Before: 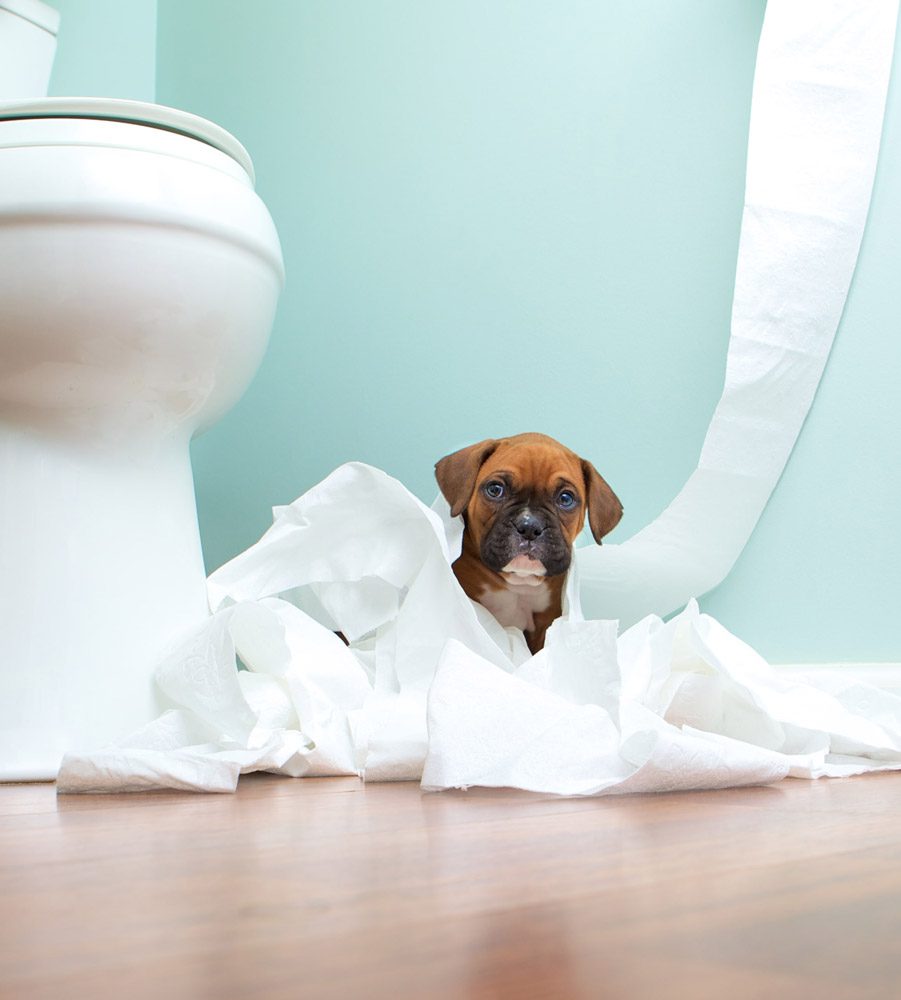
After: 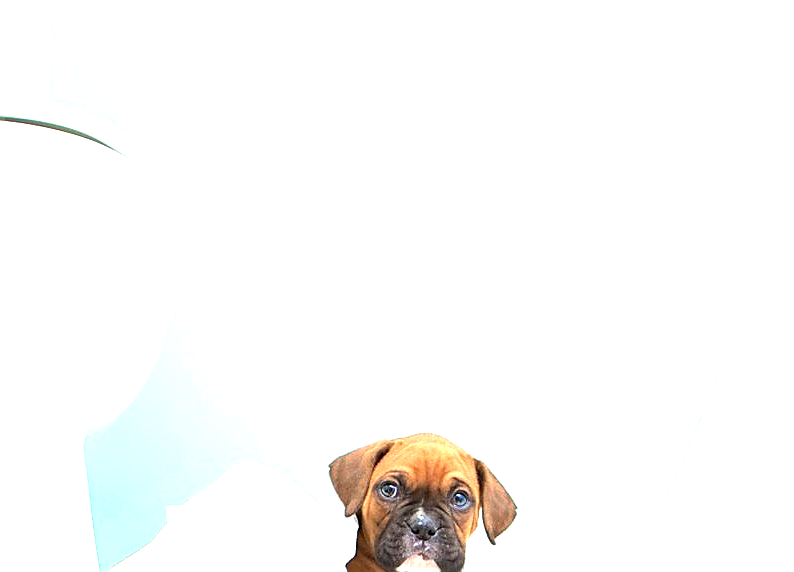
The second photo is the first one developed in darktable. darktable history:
sharpen: on, module defaults
crop and rotate: left 11.812%, bottom 42.776%
exposure: black level correction 0, exposure 1.45 EV, compensate exposure bias true, compensate highlight preservation false
